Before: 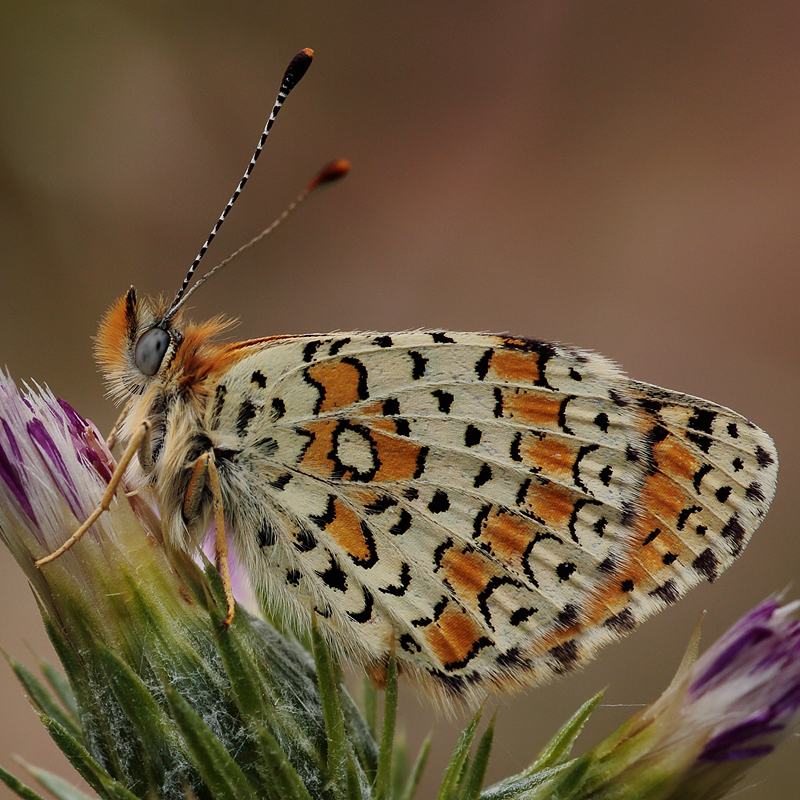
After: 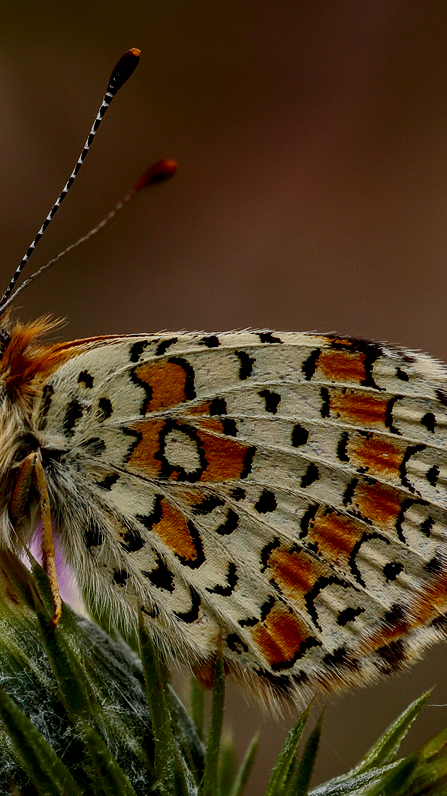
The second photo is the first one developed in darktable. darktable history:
contrast brightness saturation: contrast 0.1, brightness -0.26, saturation 0.14
crop: left 21.674%, right 22.086%
local contrast: highlights 35%, detail 135%
